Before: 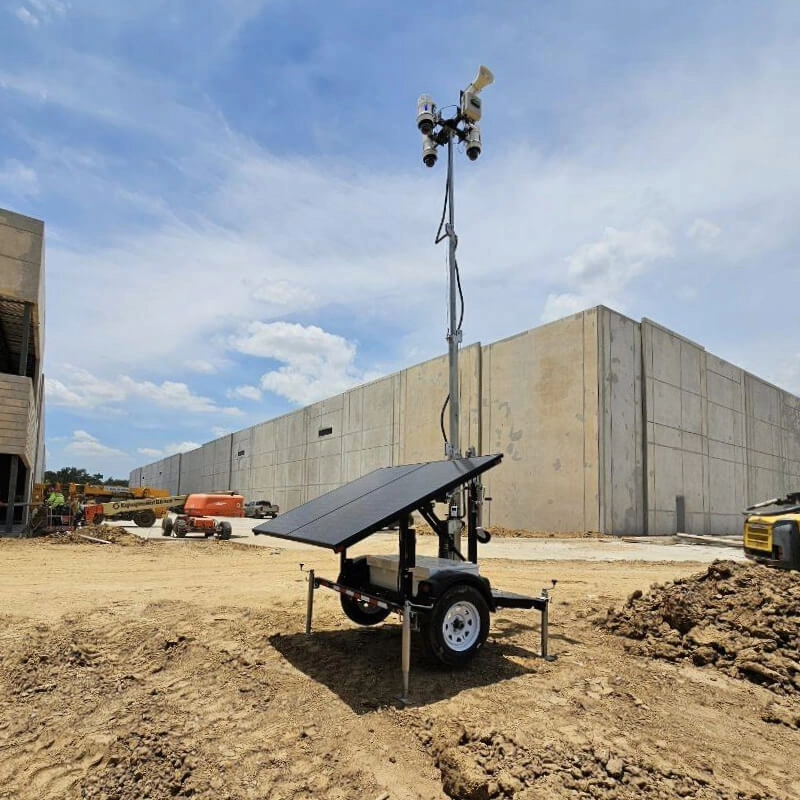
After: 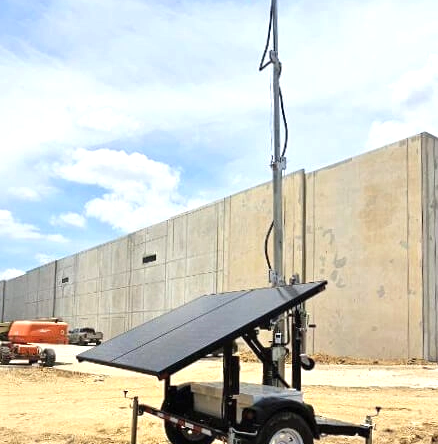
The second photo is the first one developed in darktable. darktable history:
crop and rotate: left 22.124%, top 21.66%, right 23.084%, bottom 22.755%
exposure: black level correction 0, exposure 0.696 EV, compensate highlight preservation false
